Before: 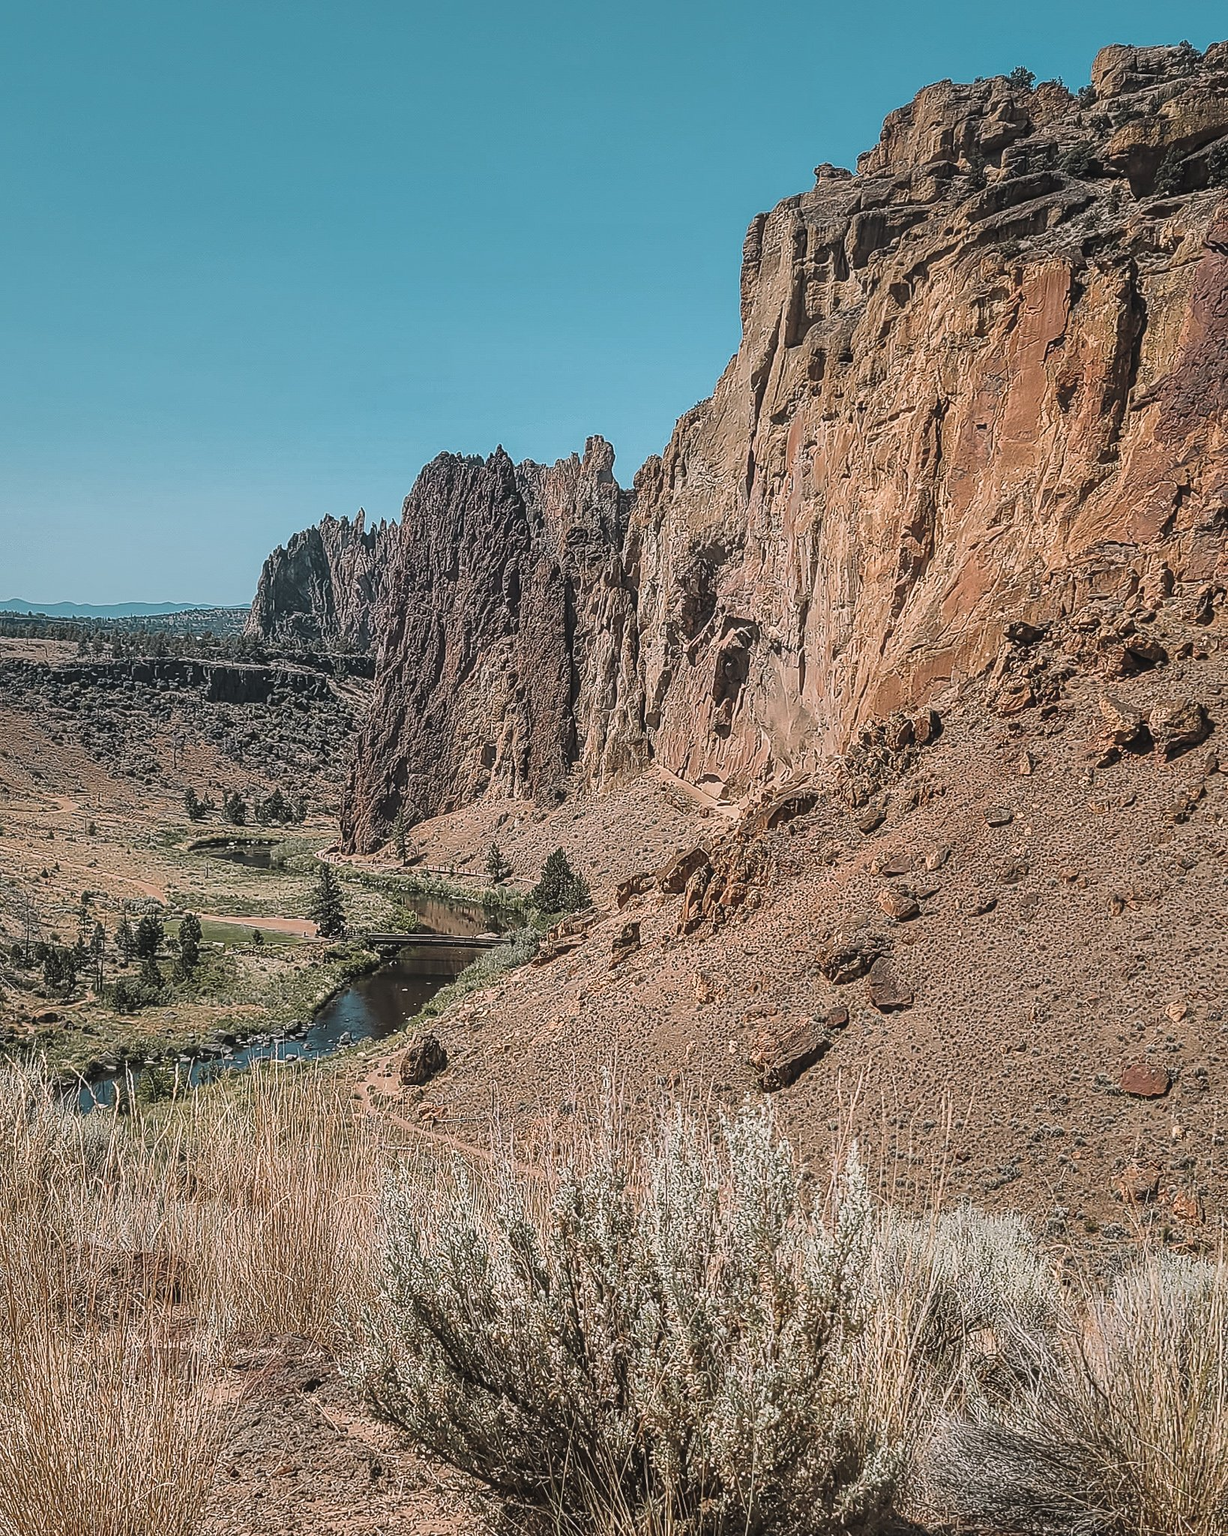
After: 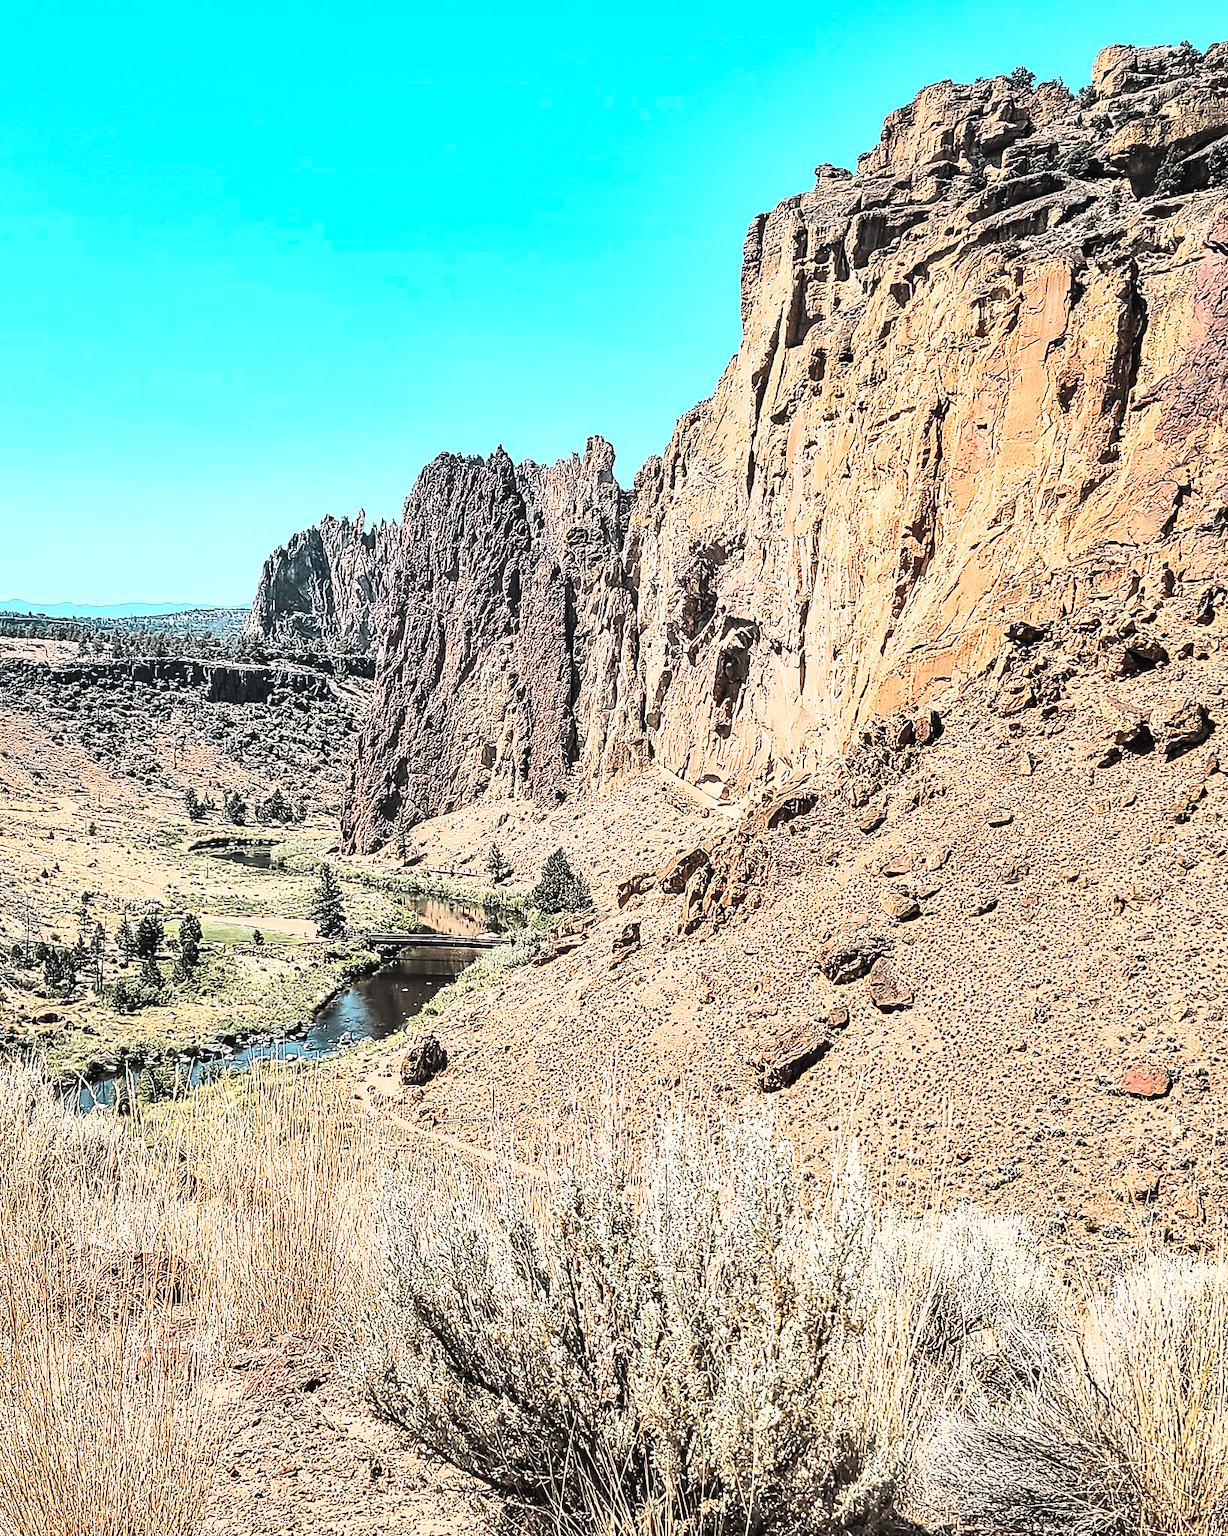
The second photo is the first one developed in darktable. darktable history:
rgb curve: curves: ch0 [(0, 0) (0.21, 0.15) (0.24, 0.21) (0.5, 0.75) (0.75, 0.96) (0.89, 0.99) (1, 1)]; ch1 [(0, 0.02) (0.21, 0.13) (0.25, 0.2) (0.5, 0.67) (0.75, 0.9) (0.89, 0.97) (1, 1)]; ch2 [(0, 0.02) (0.21, 0.13) (0.25, 0.2) (0.5, 0.67) (0.75, 0.9) (0.89, 0.97) (1, 1)], compensate middle gray true
white balance: red 0.986, blue 1.01
exposure: black level correction 0, exposure 0.7 EV, compensate exposure bias true, compensate highlight preservation false
shadows and highlights: low approximation 0.01, soften with gaussian
